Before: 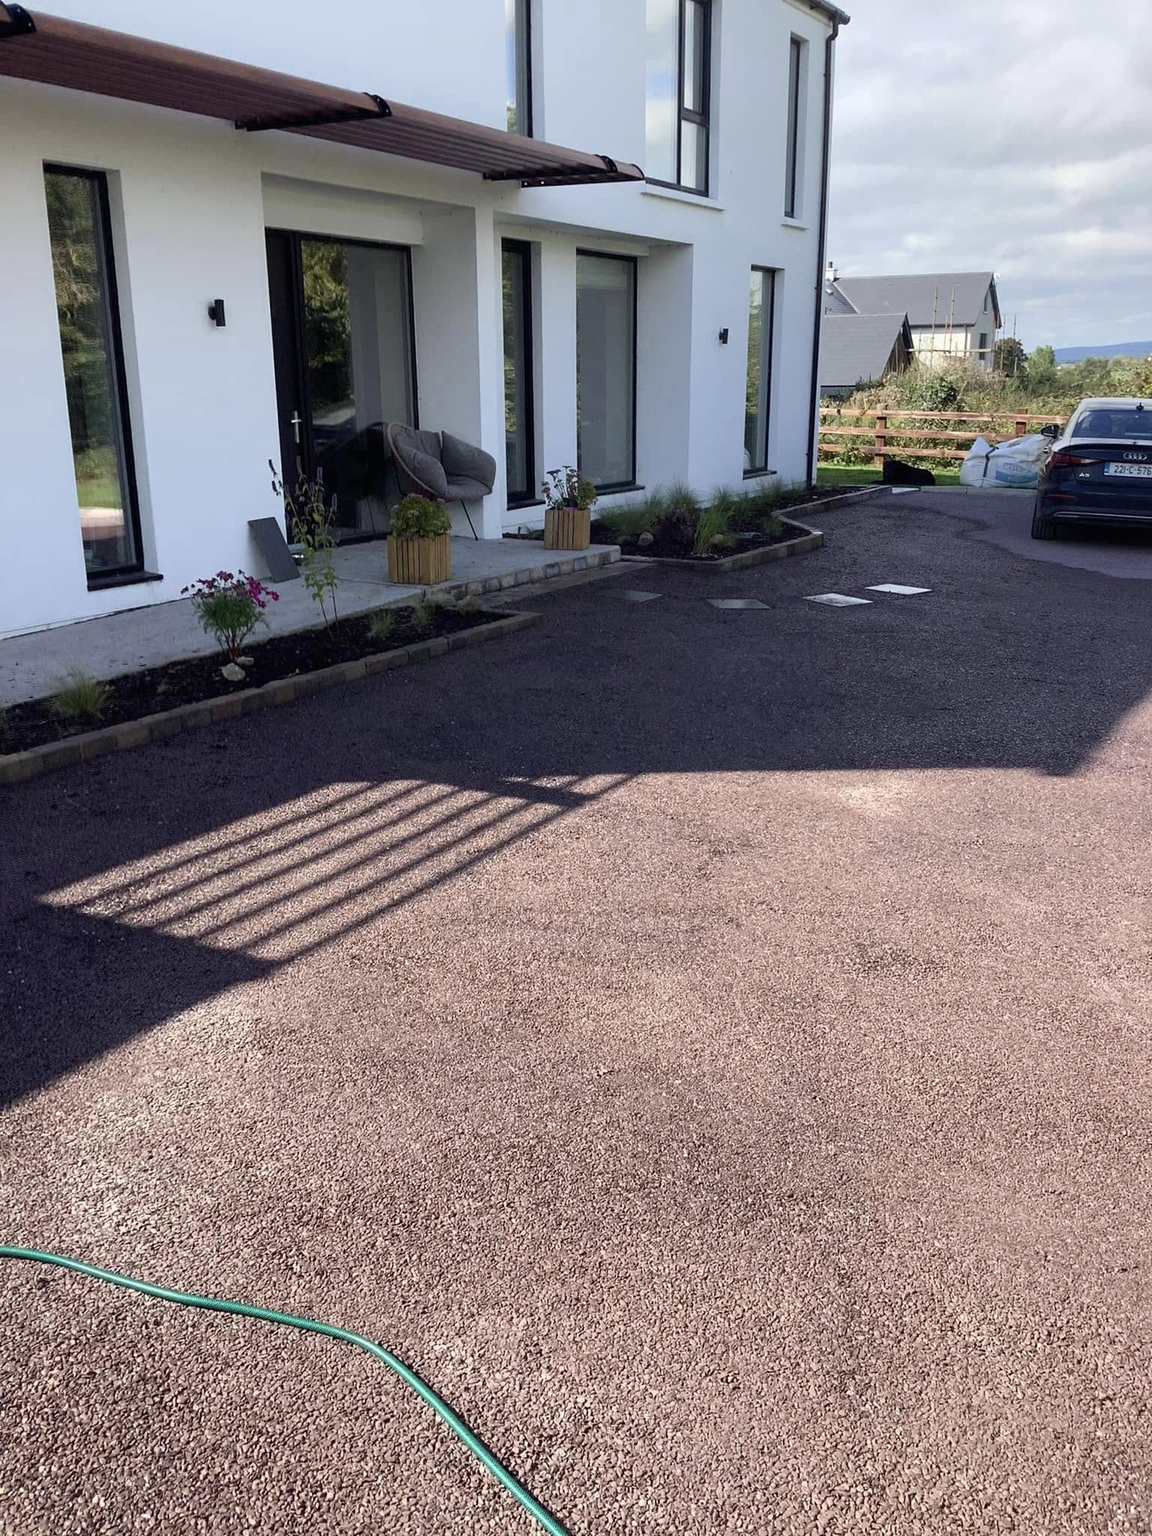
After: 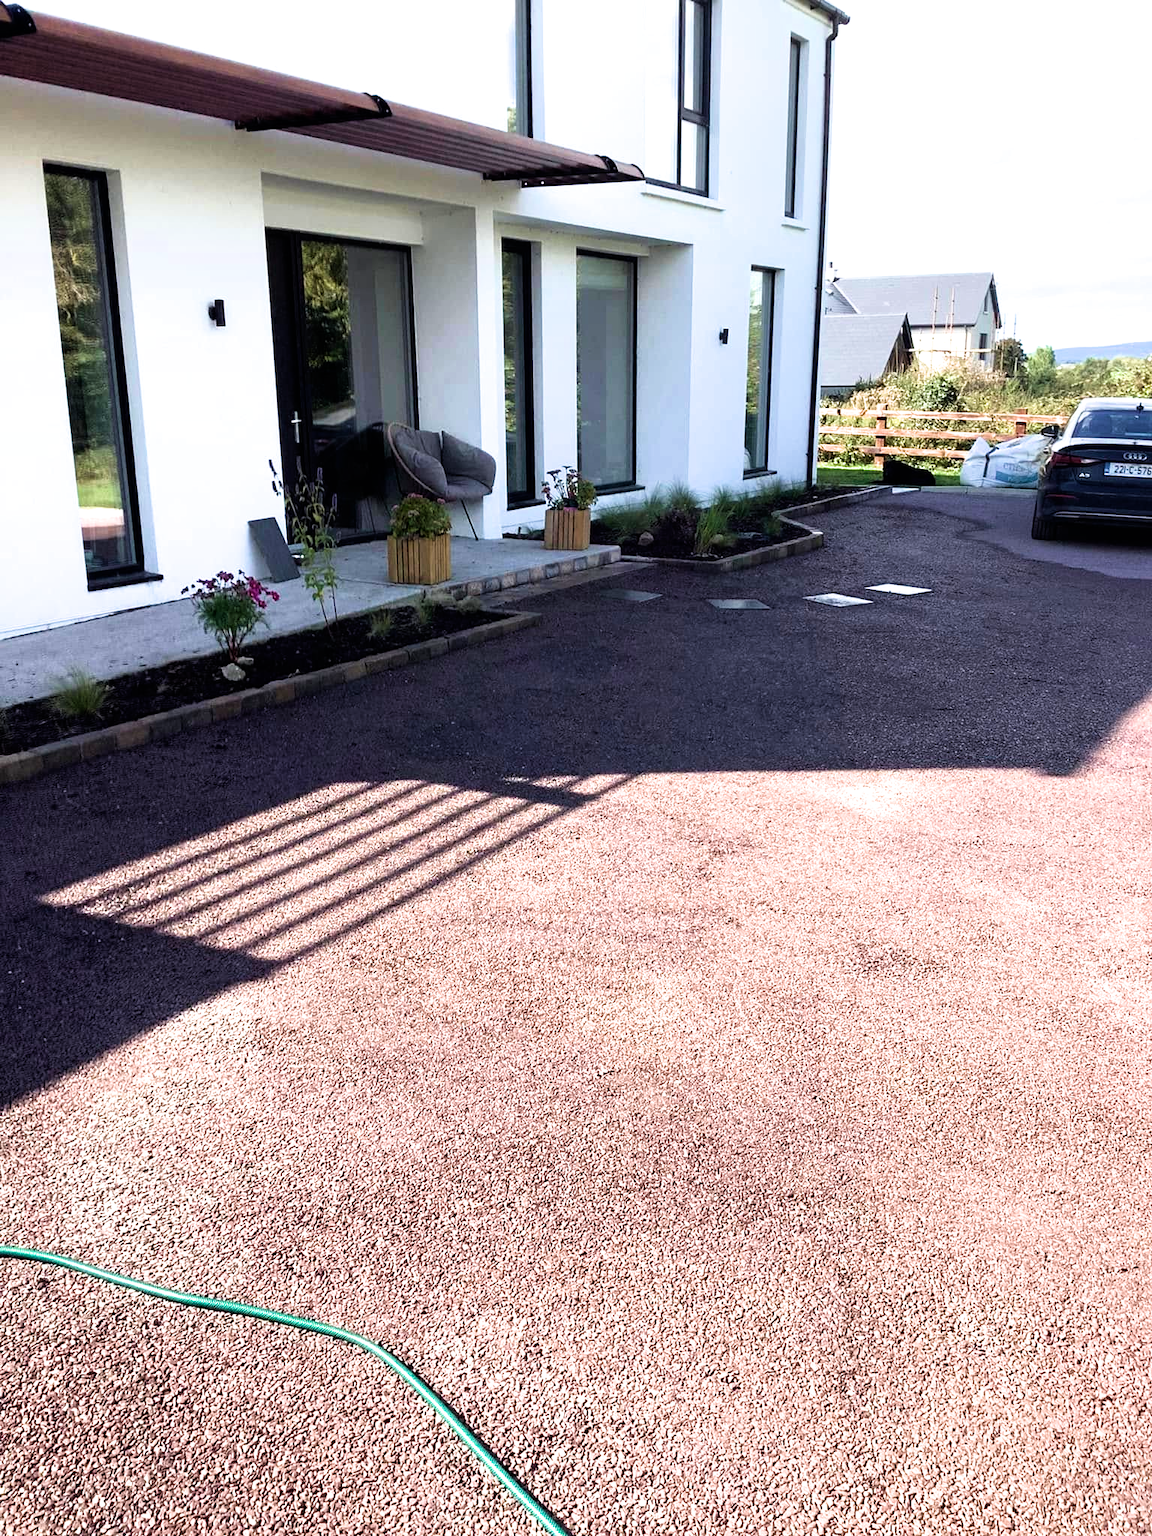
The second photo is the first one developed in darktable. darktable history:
velvia: on, module defaults
exposure: black level correction 0, exposure 0.692 EV, compensate highlight preservation false
filmic rgb: black relative exposure -8 EV, white relative exposure 2.33 EV, hardness 6.52
